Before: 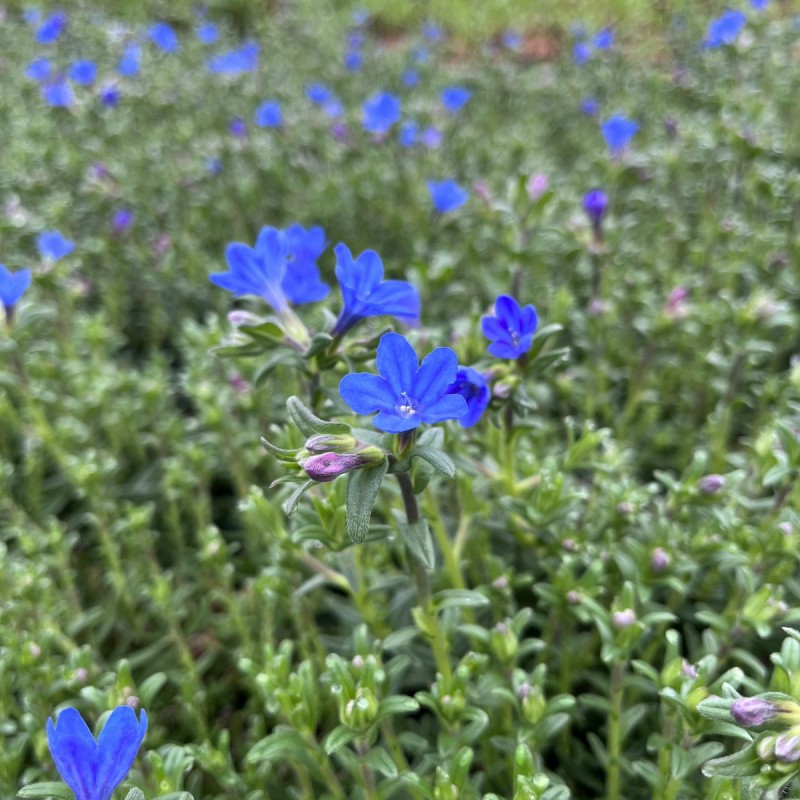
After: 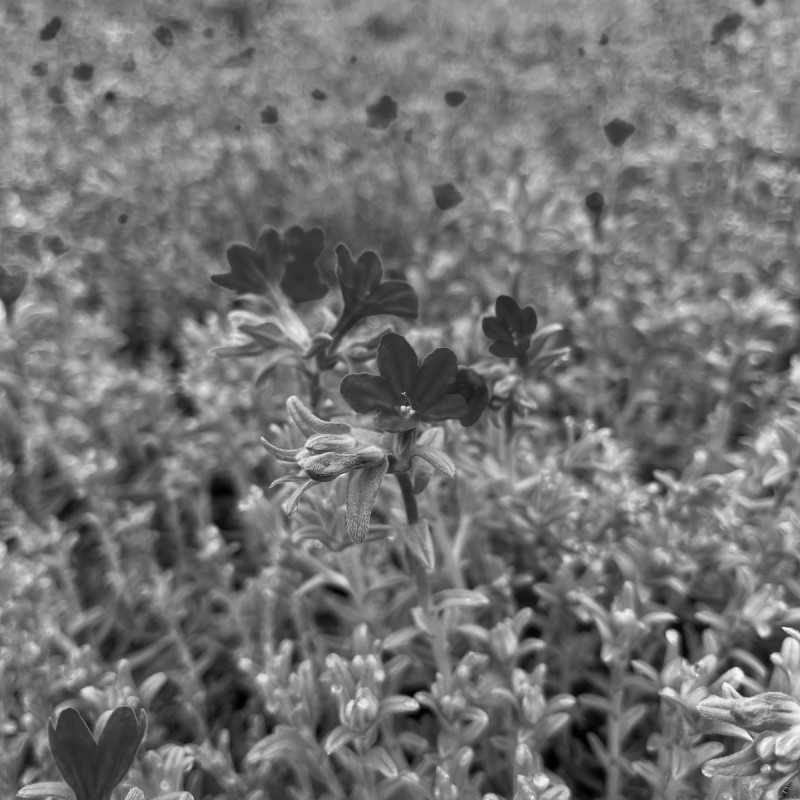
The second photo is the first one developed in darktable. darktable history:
monochrome: a -11.7, b 1.62, size 0.5, highlights 0.38
white balance: red 1.009, blue 1.027
